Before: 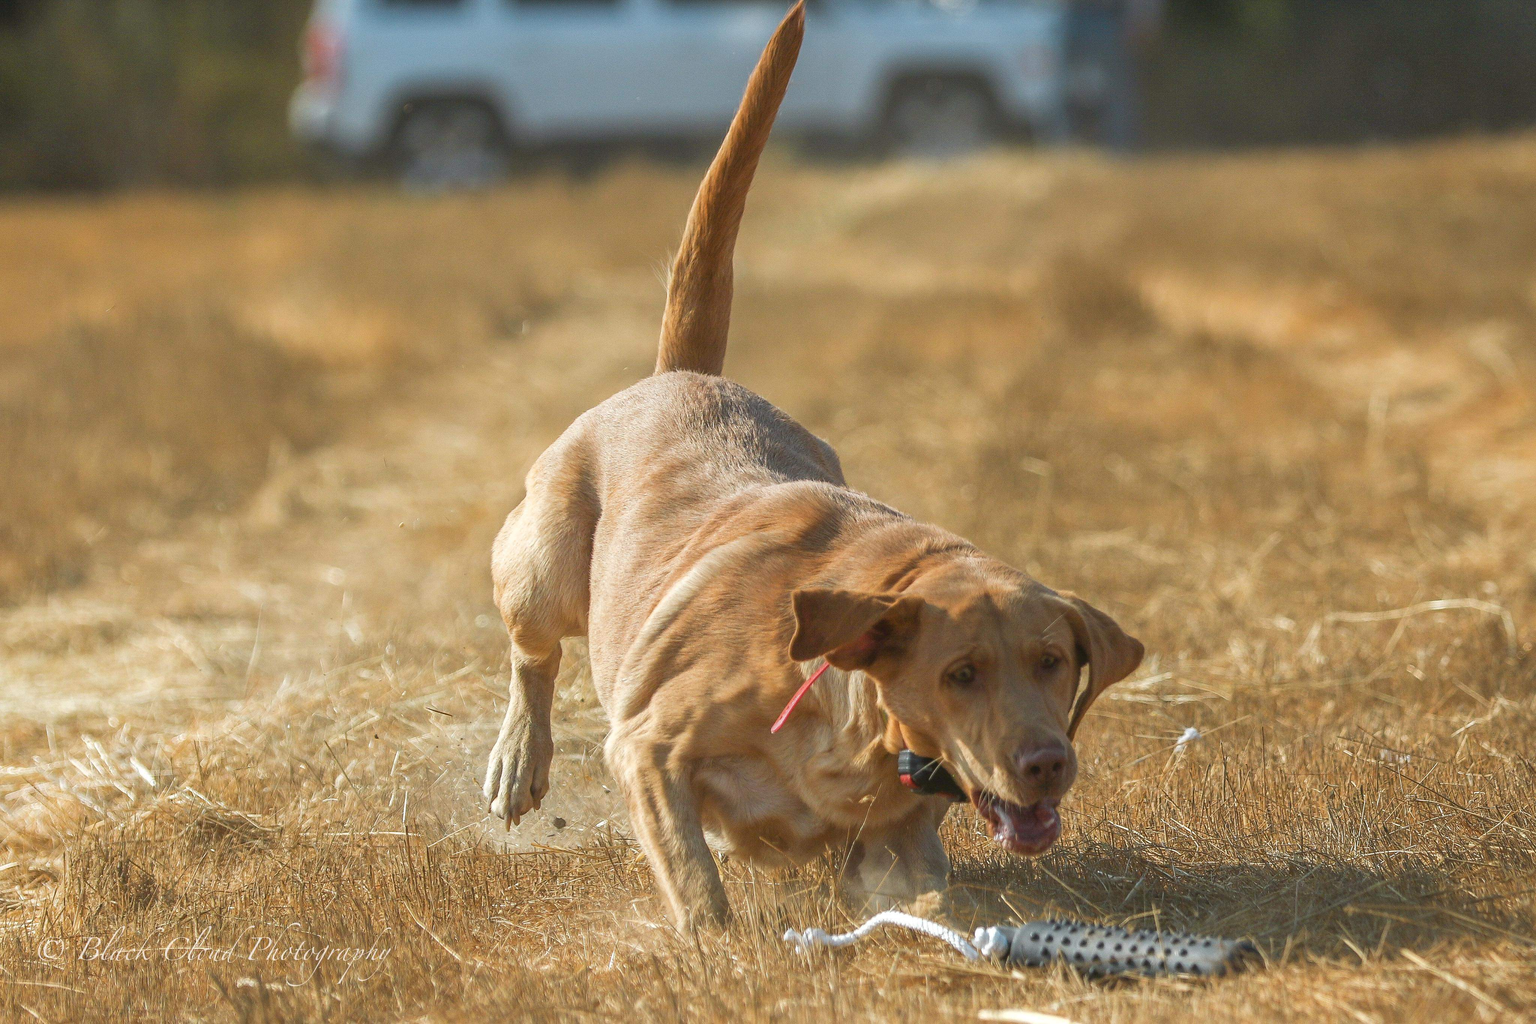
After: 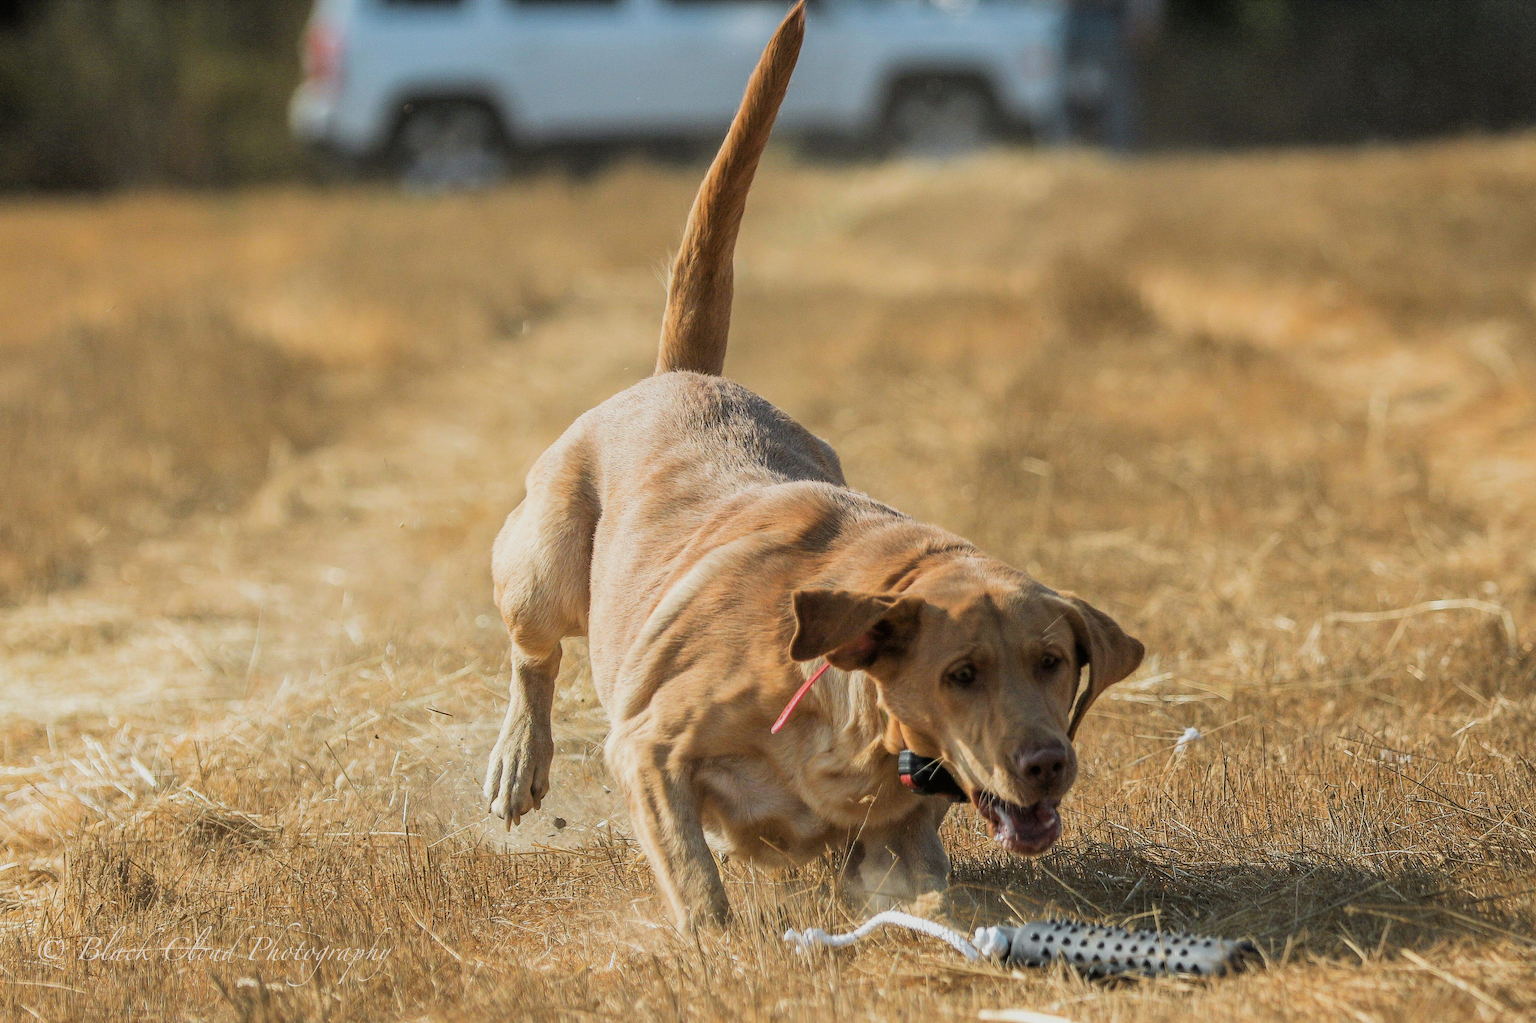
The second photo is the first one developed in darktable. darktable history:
filmic rgb: black relative exposure -7.5 EV, white relative exposure 5 EV, hardness 3.32, contrast 1.297
